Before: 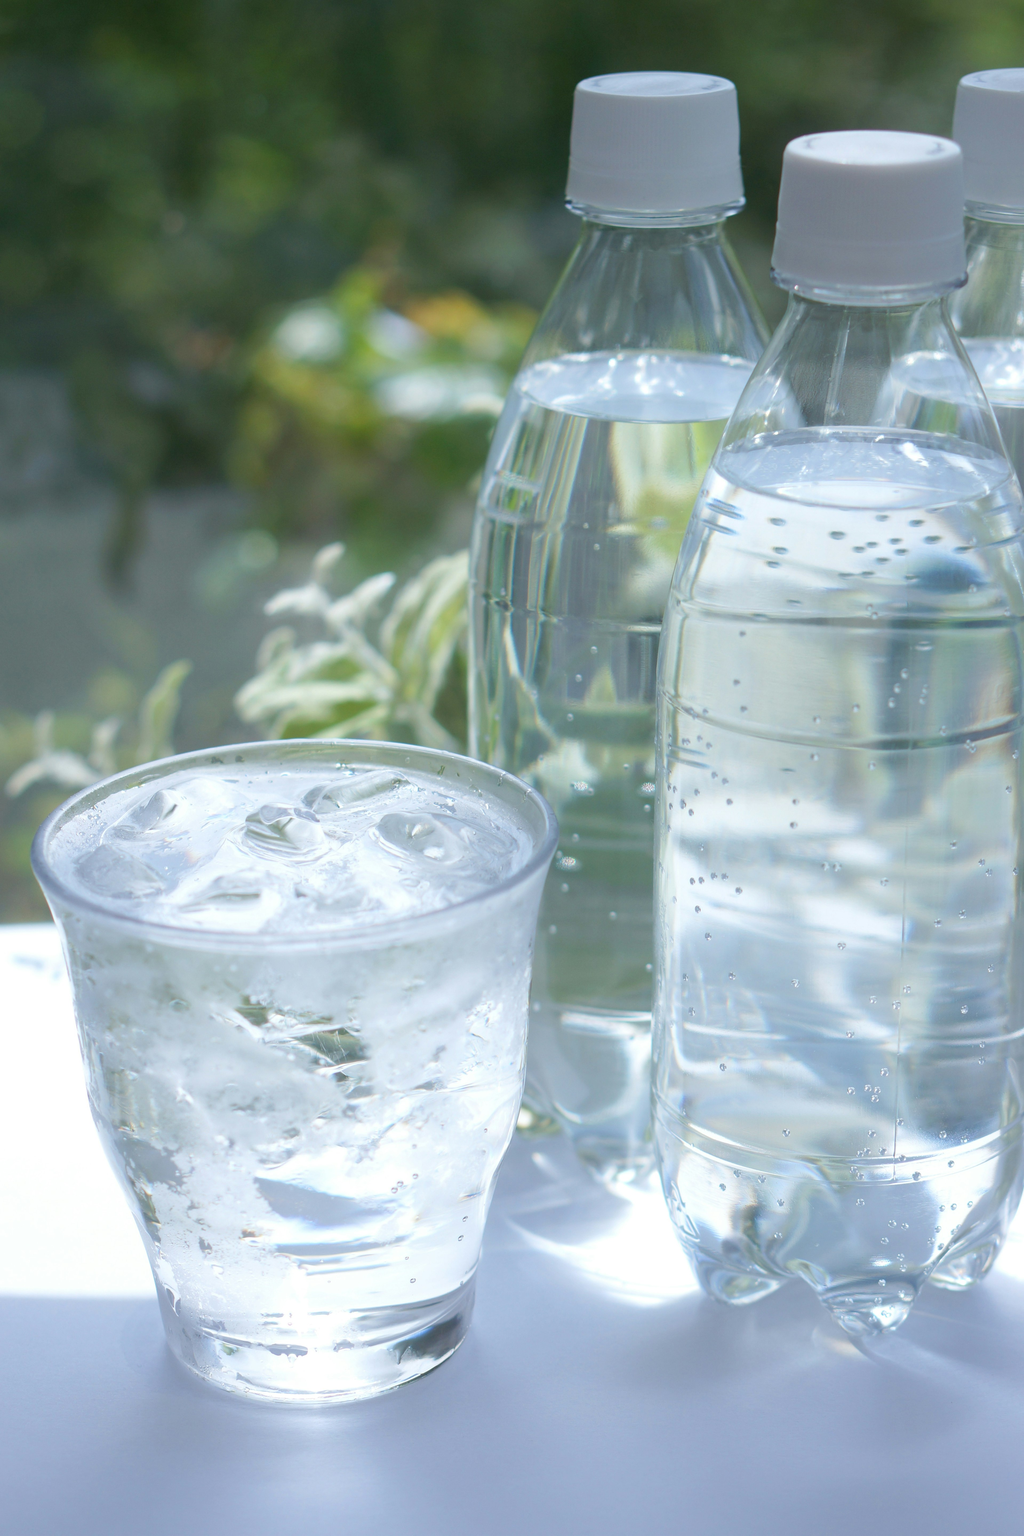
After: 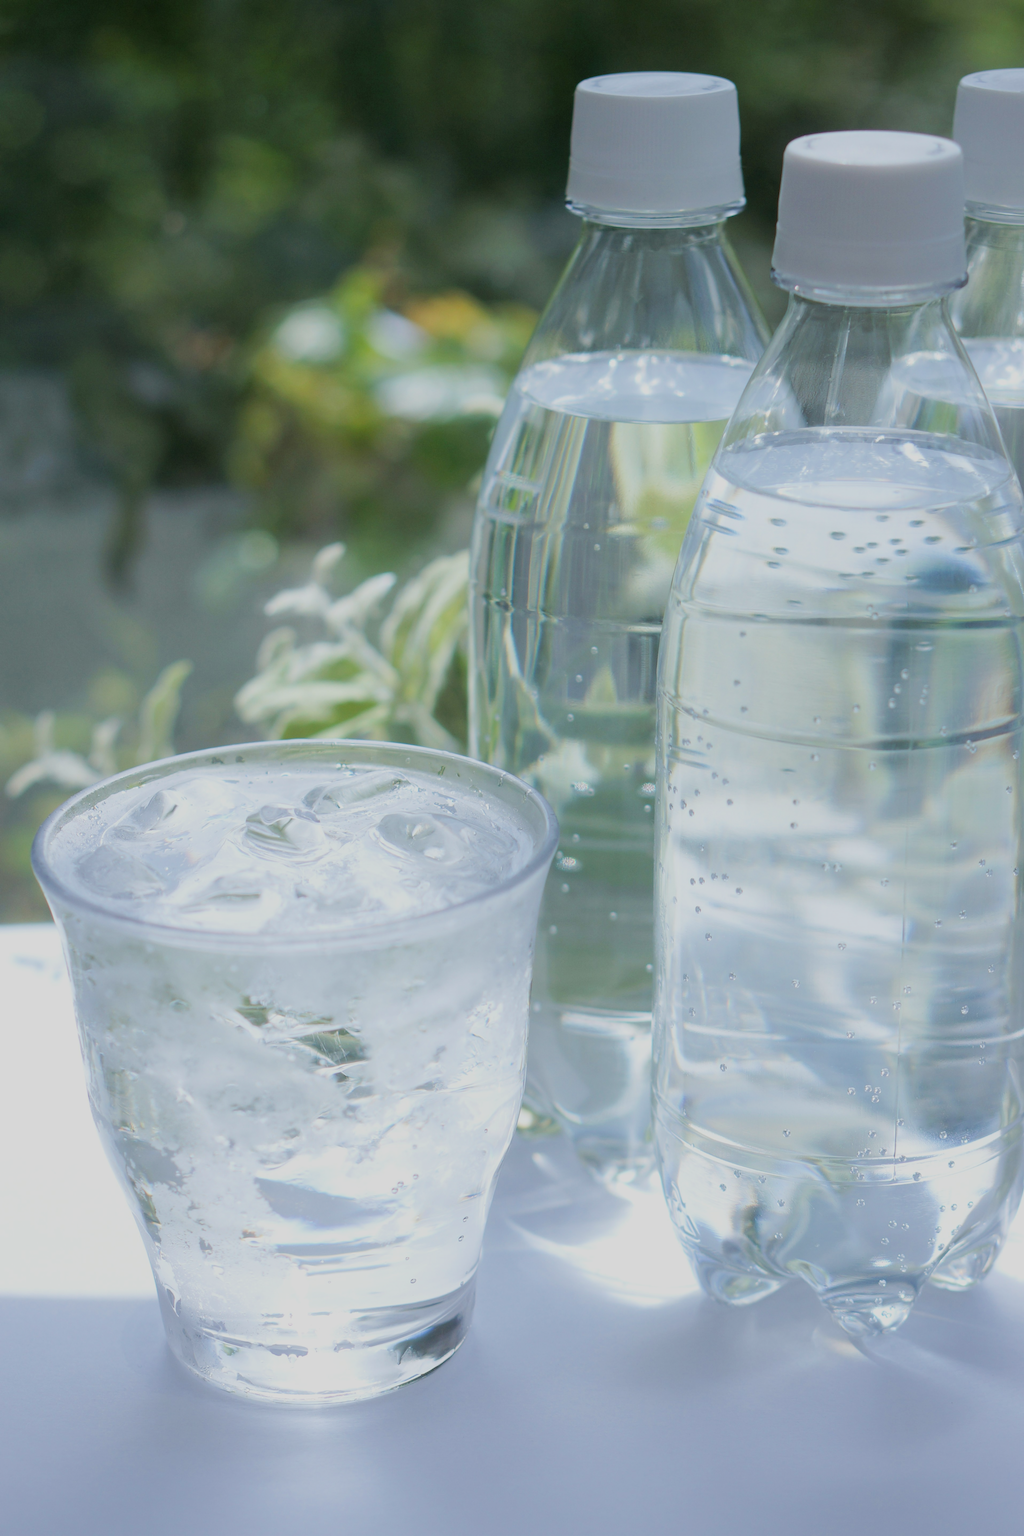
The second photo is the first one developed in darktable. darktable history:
filmic rgb: black relative exposure -7.65 EV, white relative exposure 4.56 EV, threshold 2.94 EV, hardness 3.61, contrast 1.06, iterations of high-quality reconstruction 10, enable highlight reconstruction true
